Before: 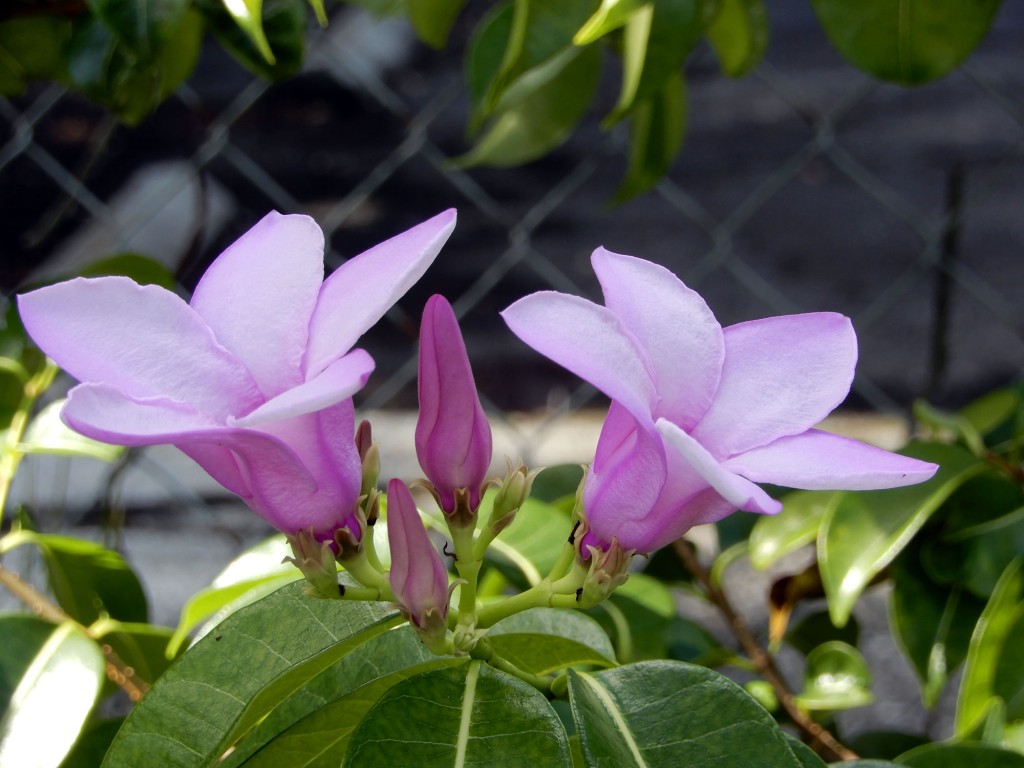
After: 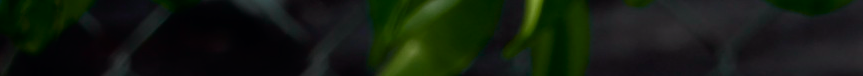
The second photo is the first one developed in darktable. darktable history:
shadows and highlights: shadows 22.7, highlights -48.71, soften with gaussian
base curve: curves: ch0 [(0, 0) (0.564, 0.291) (0.802, 0.731) (1, 1)]
crop and rotate: left 9.644%, top 9.491%, right 6.021%, bottom 80.509%
tone curve: curves: ch0 [(0, 0.003) (0.044, 0.025) (0.12, 0.089) (0.197, 0.168) (0.281, 0.273) (0.468, 0.548) (0.583, 0.691) (0.701, 0.815) (0.86, 0.922) (1, 0.982)]; ch1 [(0, 0) (0.232, 0.214) (0.404, 0.376) (0.461, 0.425) (0.493, 0.481) (0.501, 0.5) (0.517, 0.524) (0.55, 0.585) (0.598, 0.651) (0.671, 0.735) (0.796, 0.85) (1, 1)]; ch2 [(0, 0) (0.249, 0.216) (0.357, 0.317) (0.448, 0.432) (0.478, 0.492) (0.498, 0.499) (0.517, 0.527) (0.537, 0.564) (0.569, 0.617) (0.61, 0.659) (0.706, 0.75) (0.808, 0.809) (0.991, 0.968)], color space Lab, independent channels, preserve colors none
